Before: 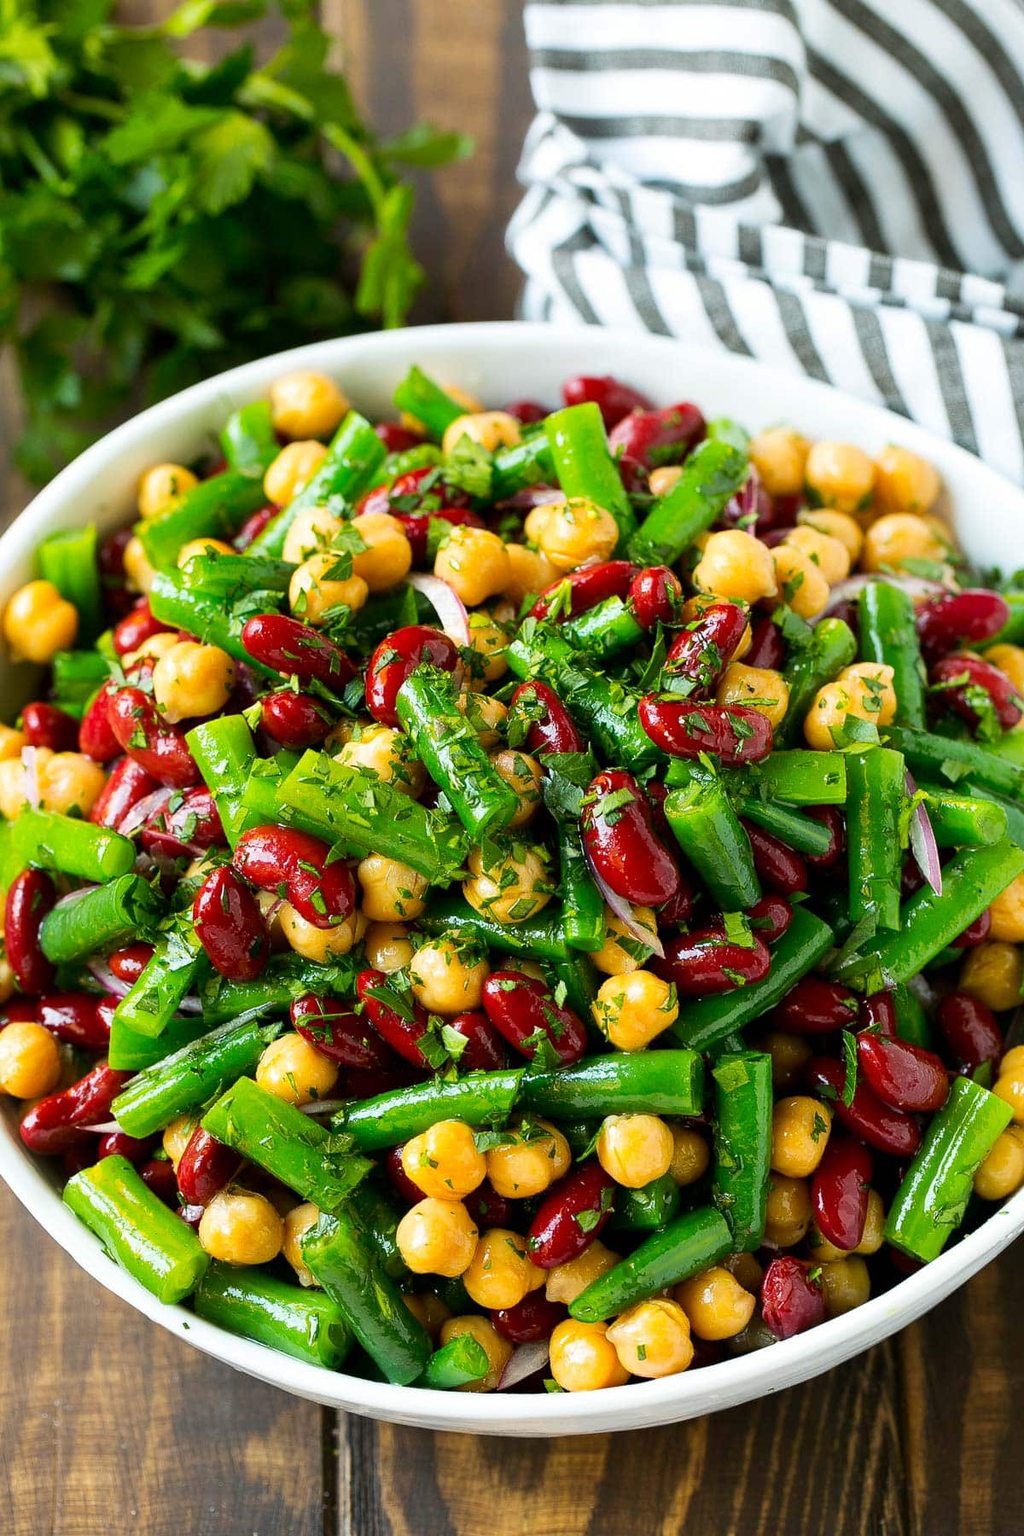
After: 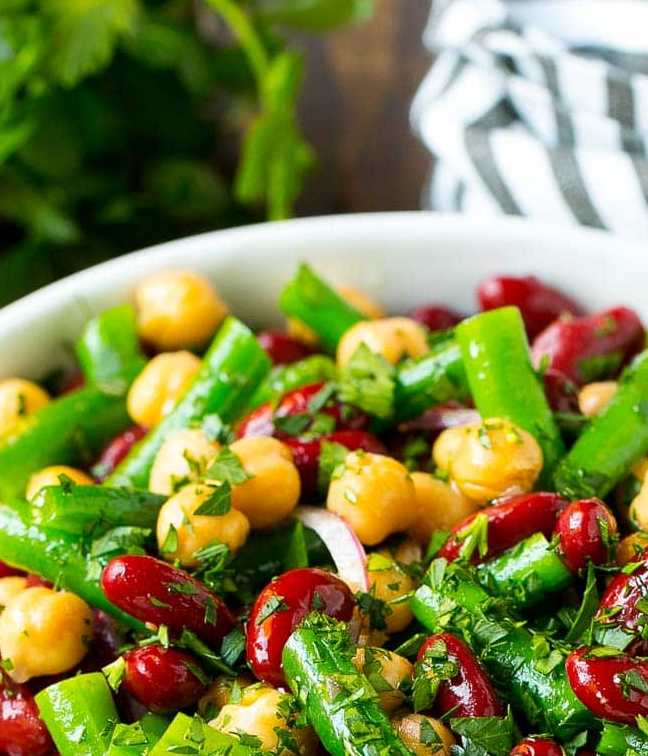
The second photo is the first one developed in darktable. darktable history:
crop: left 15.198%, top 9.207%, right 30.739%, bottom 48.754%
